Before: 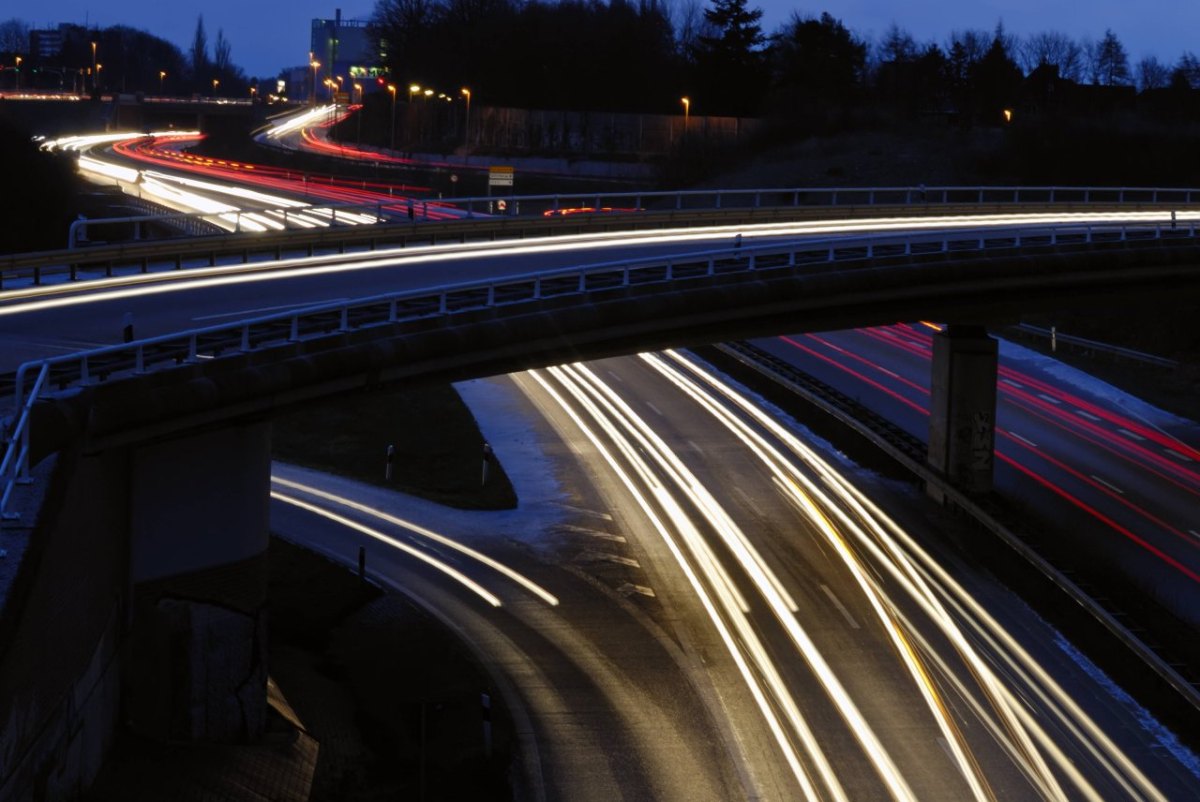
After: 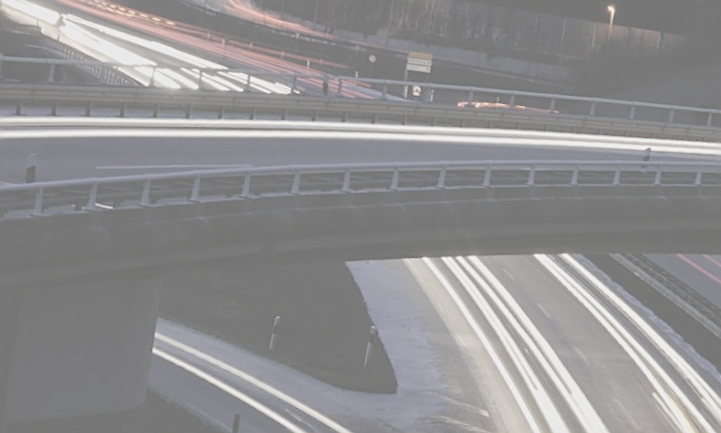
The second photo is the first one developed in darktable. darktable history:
sharpen: on, module defaults
contrast brightness saturation: contrast -0.332, brightness 0.733, saturation -0.791
crop and rotate: angle -6.8°, left 2.175%, top 6.682%, right 27.515%, bottom 30.048%
exposure: compensate exposure bias true, compensate highlight preservation false
